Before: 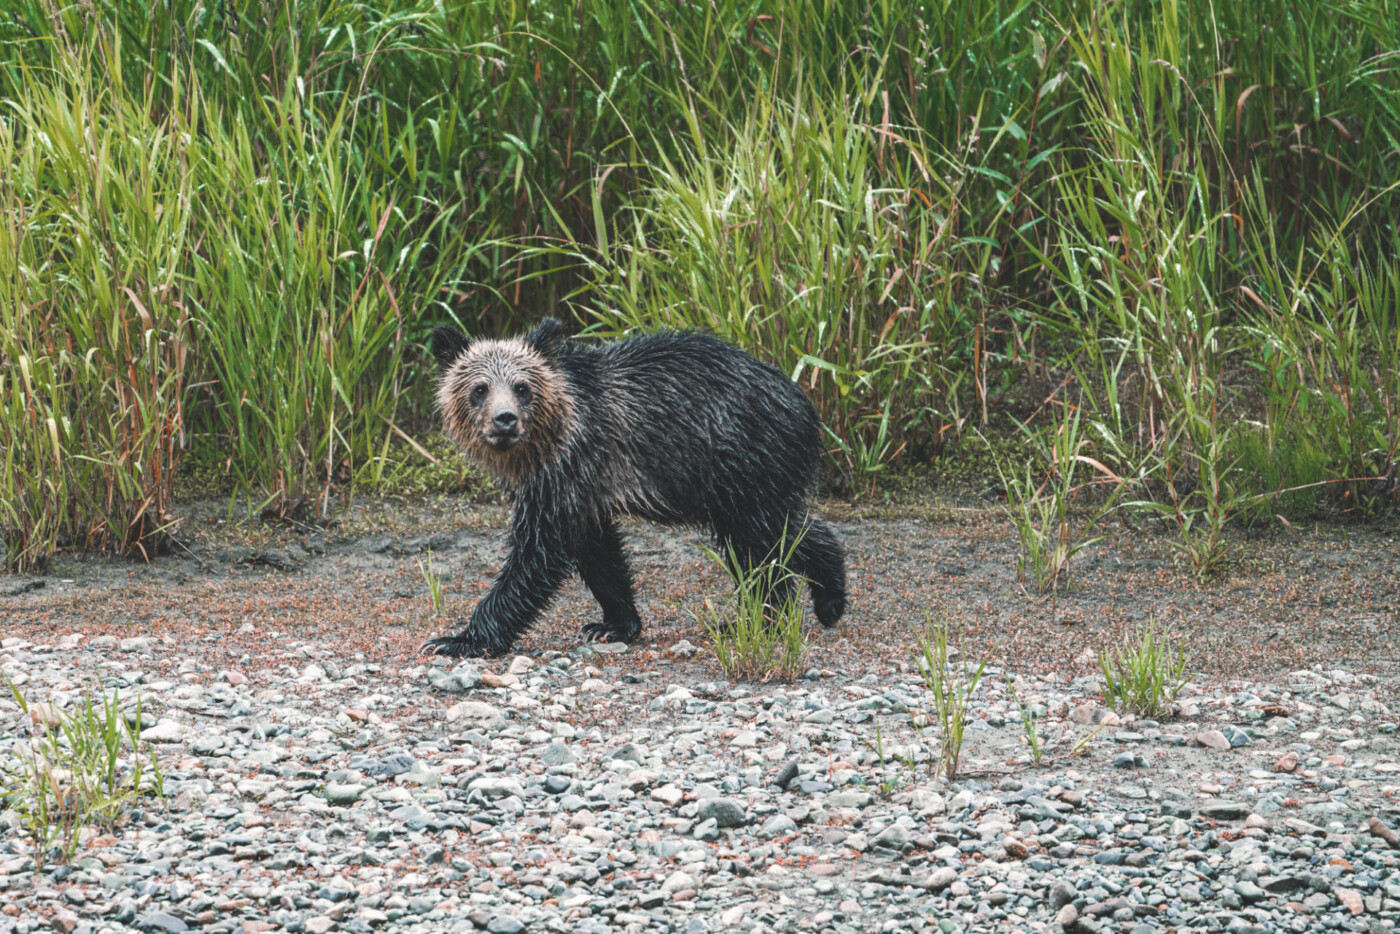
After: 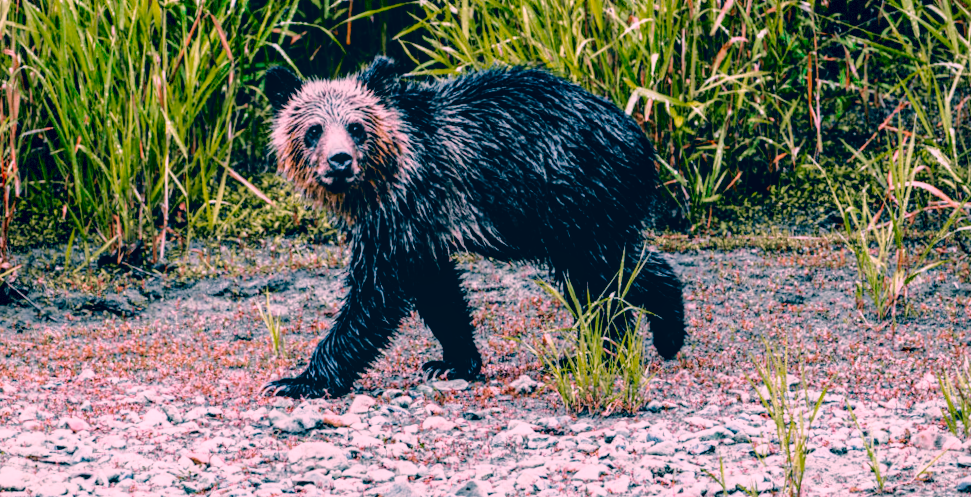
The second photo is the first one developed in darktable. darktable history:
tone curve: curves: ch0 [(0, 0) (0.105, 0.068) (0.195, 0.162) (0.283, 0.283) (0.384, 0.404) (0.485, 0.531) (0.638, 0.681) (0.795, 0.879) (1, 0.977)]; ch1 [(0, 0) (0.161, 0.092) (0.35, 0.33) (0.379, 0.401) (0.456, 0.469) (0.504, 0.501) (0.512, 0.523) (0.58, 0.597) (0.635, 0.646) (1, 1)]; ch2 [(0, 0) (0.371, 0.362) (0.437, 0.437) (0.5, 0.5) (0.53, 0.523) (0.56, 0.58) (0.622, 0.606) (1, 1)], color space Lab, independent channels, preserve colors none
crop: left 11.123%, top 27.61%, right 18.3%, bottom 17.034%
filmic rgb: black relative exposure -2.85 EV, white relative exposure 4.56 EV, hardness 1.77, contrast 1.25, preserve chrominance no, color science v5 (2021)
vignetting: fall-off start 85%, fall-off radius 80%, brightness -0.182, saturation -0.3, width/height ratio 1.219, dithering 8-bit output, unbound false
rotate and perspective: rotation -1.42°, crop left 0.016, crop right 0.984, crop top 0.035, crop bottom 0.965
local contrast: detail 130%
color correction: highlights a* 17.03, highlights b* 0.205, shadows a* -15.38, shadows b* -14.56, saturation 1.5
